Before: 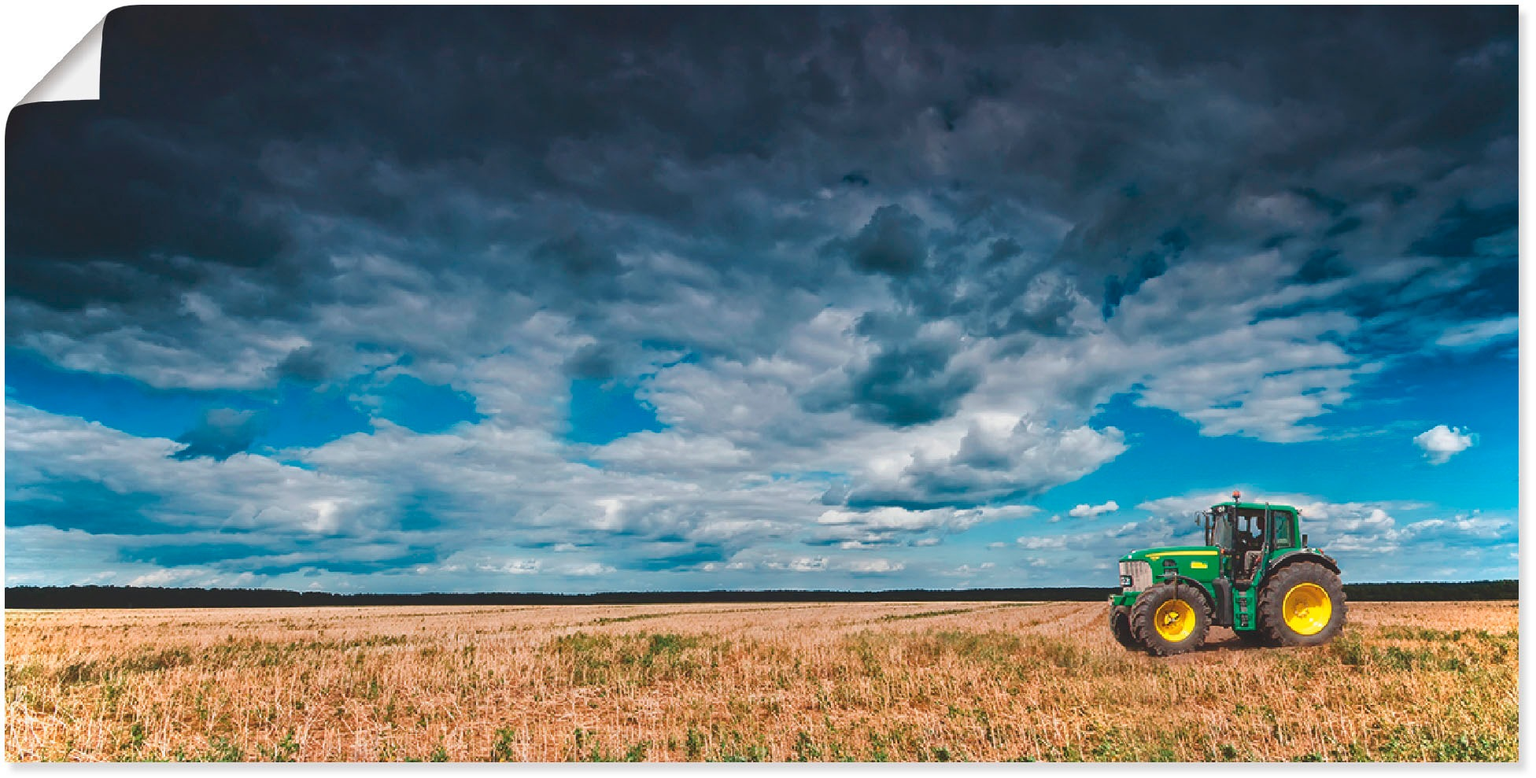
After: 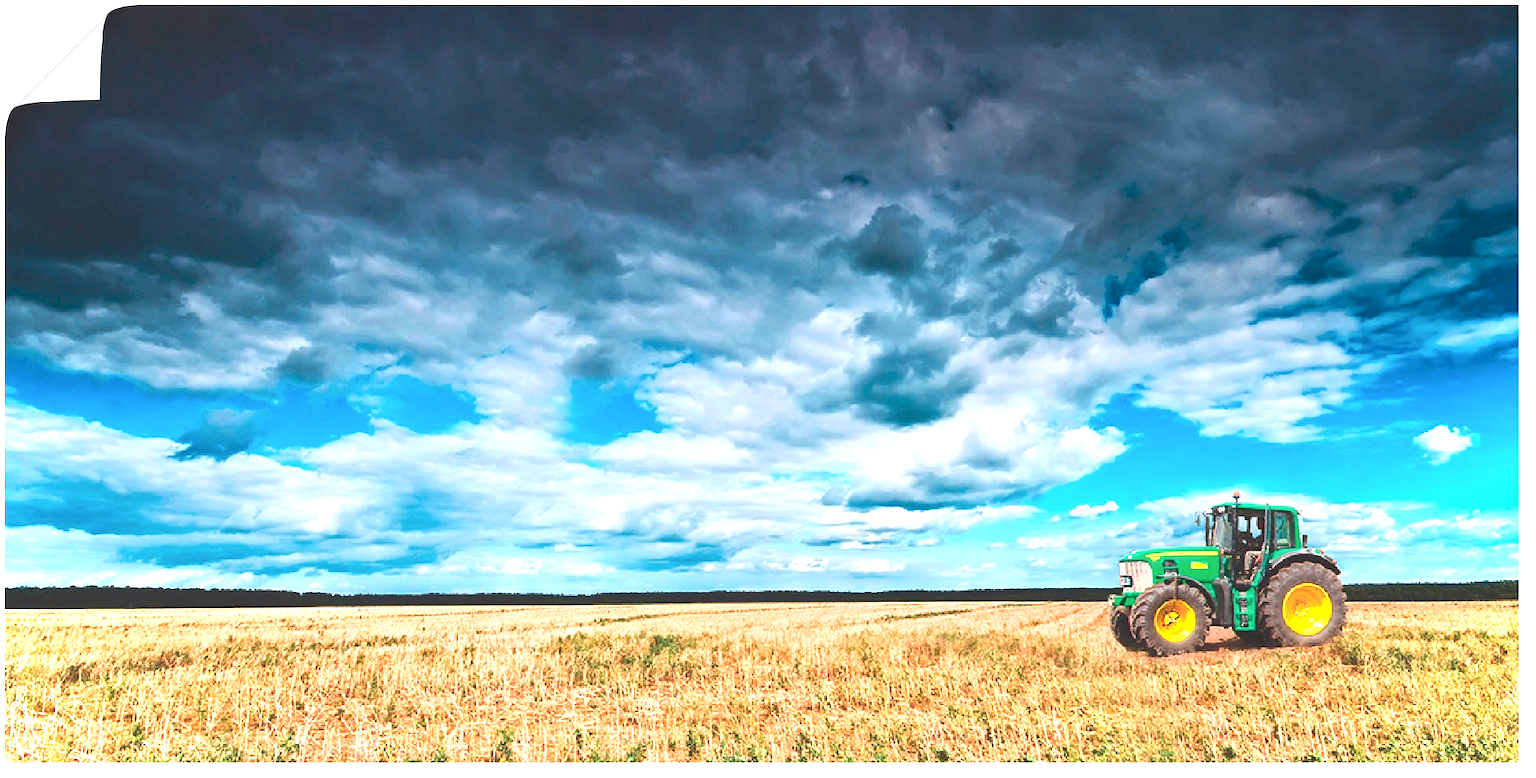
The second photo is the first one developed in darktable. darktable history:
contrast brightness saturation: contrast 0.14
exposure: black level correction 0, exposure 1.2 EV, compensate exposure bias true, compensate highlight preservation false
